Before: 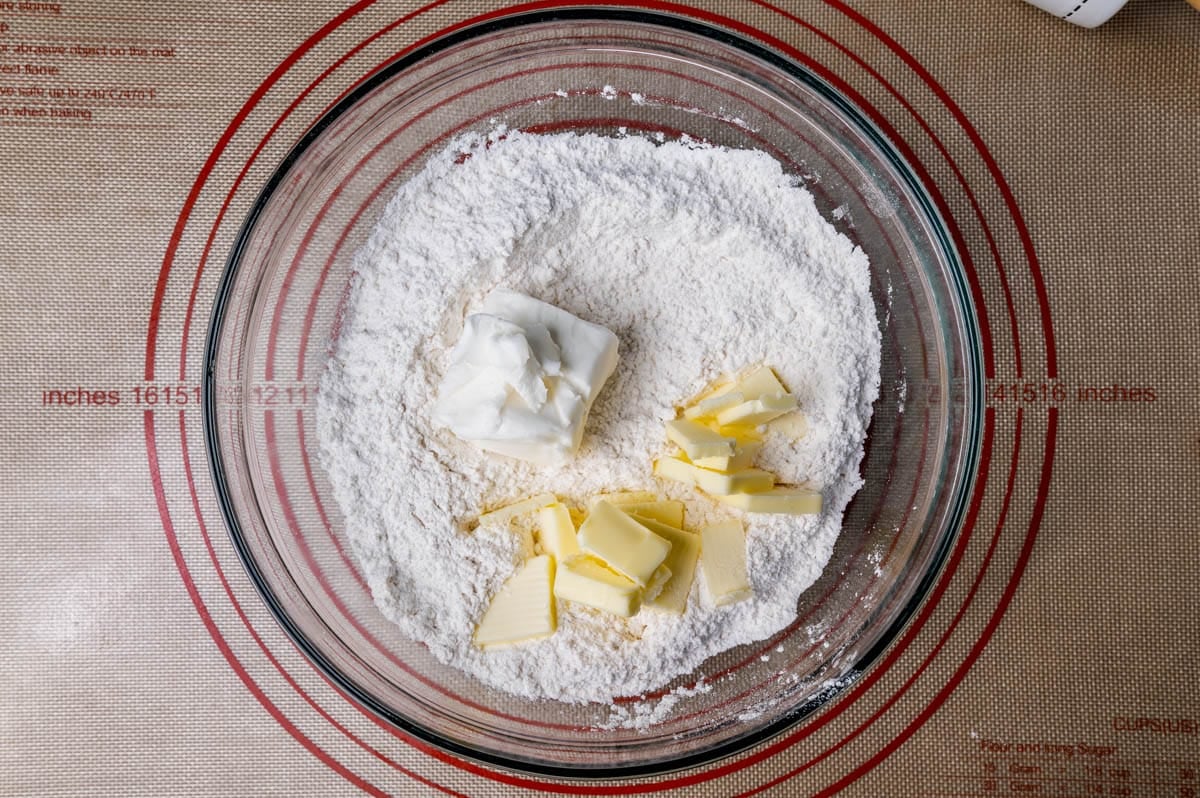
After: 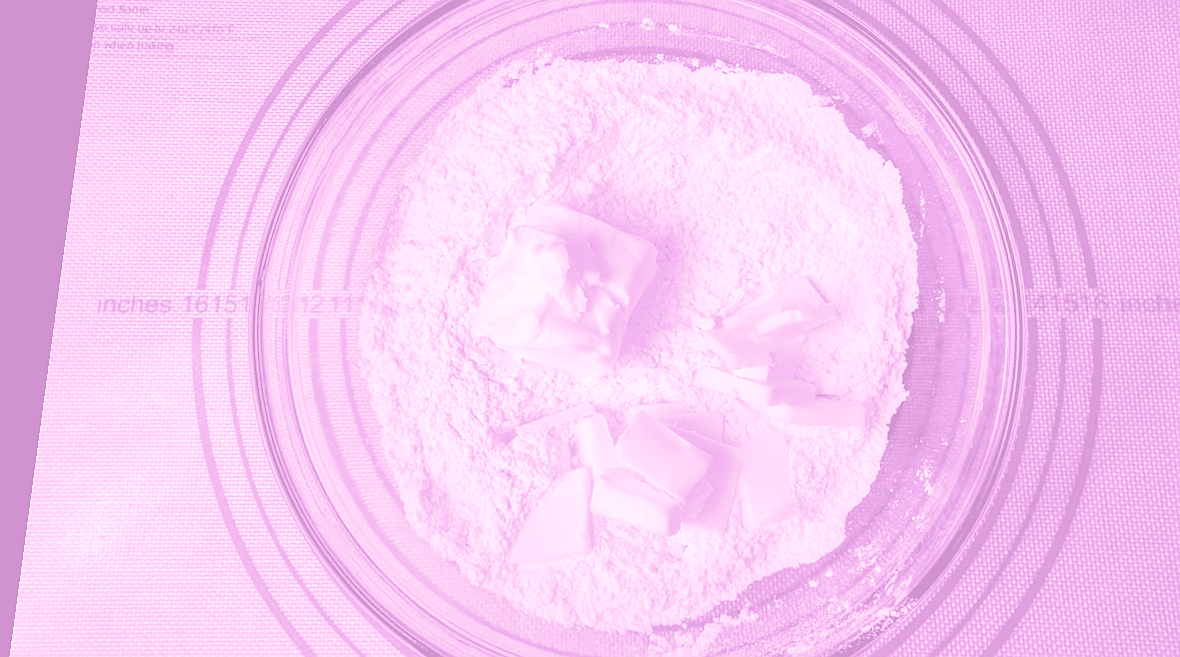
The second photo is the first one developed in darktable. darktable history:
shadows and highlights: shadows 25, highlights -70
sharpen: radius 1
rotate and perspective: rotation 0.128°, lens shift (vertical) -0.181, lens shift (horizontal) -0.044, shear 0.001, automatic cropping off
split-toning: shadows › hue 226.8°, shadows › saturation 0.84
crop: top 7.49%, right 9.717%, bottom 11.943%
colorize: hue 331.2°, saturation 75%, source mix 30.28%, lightness 70.52%, version 1
